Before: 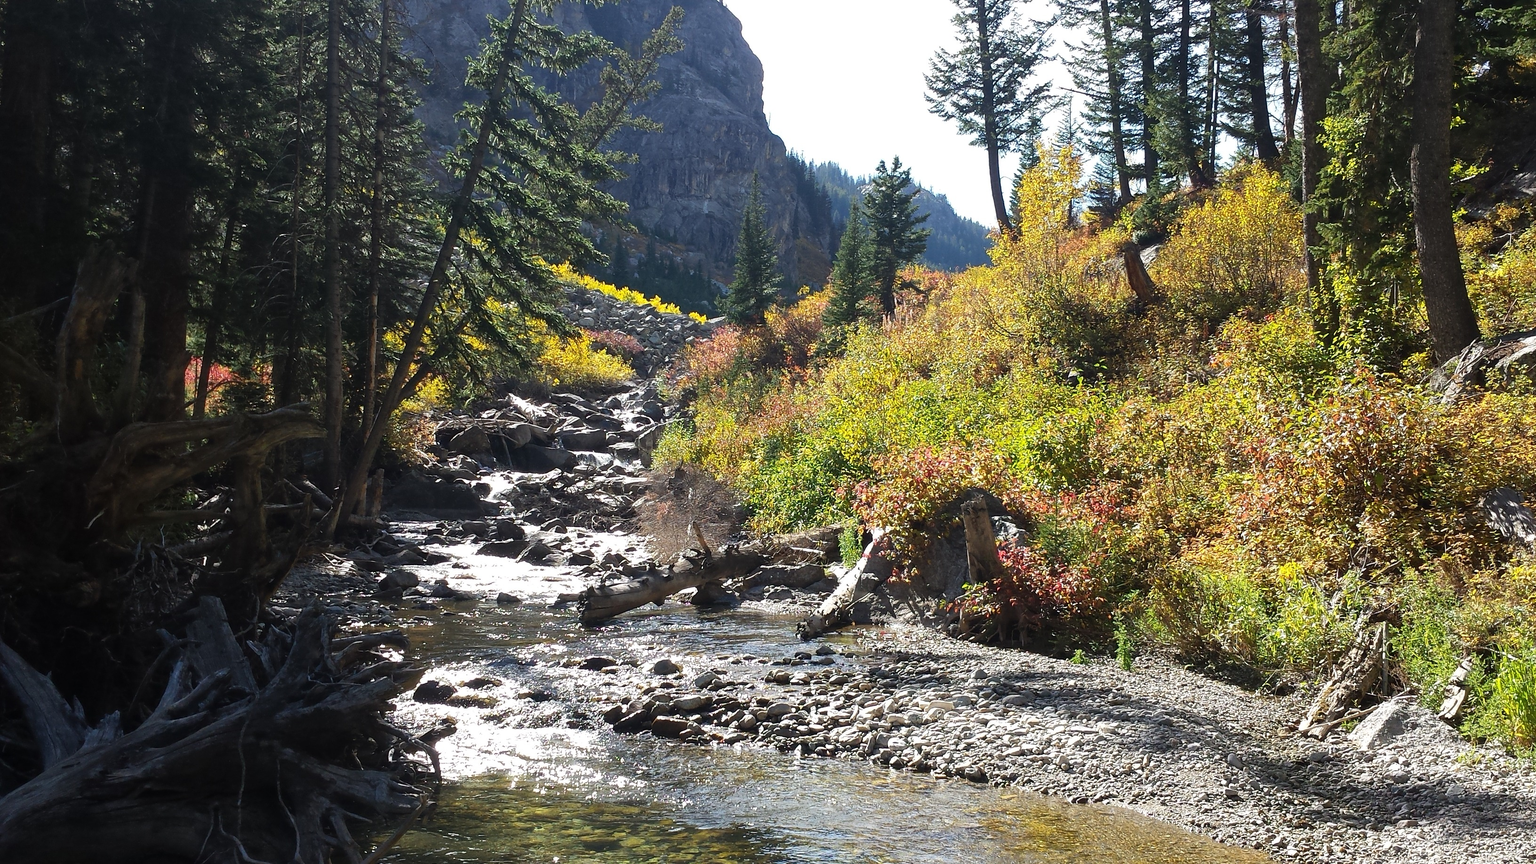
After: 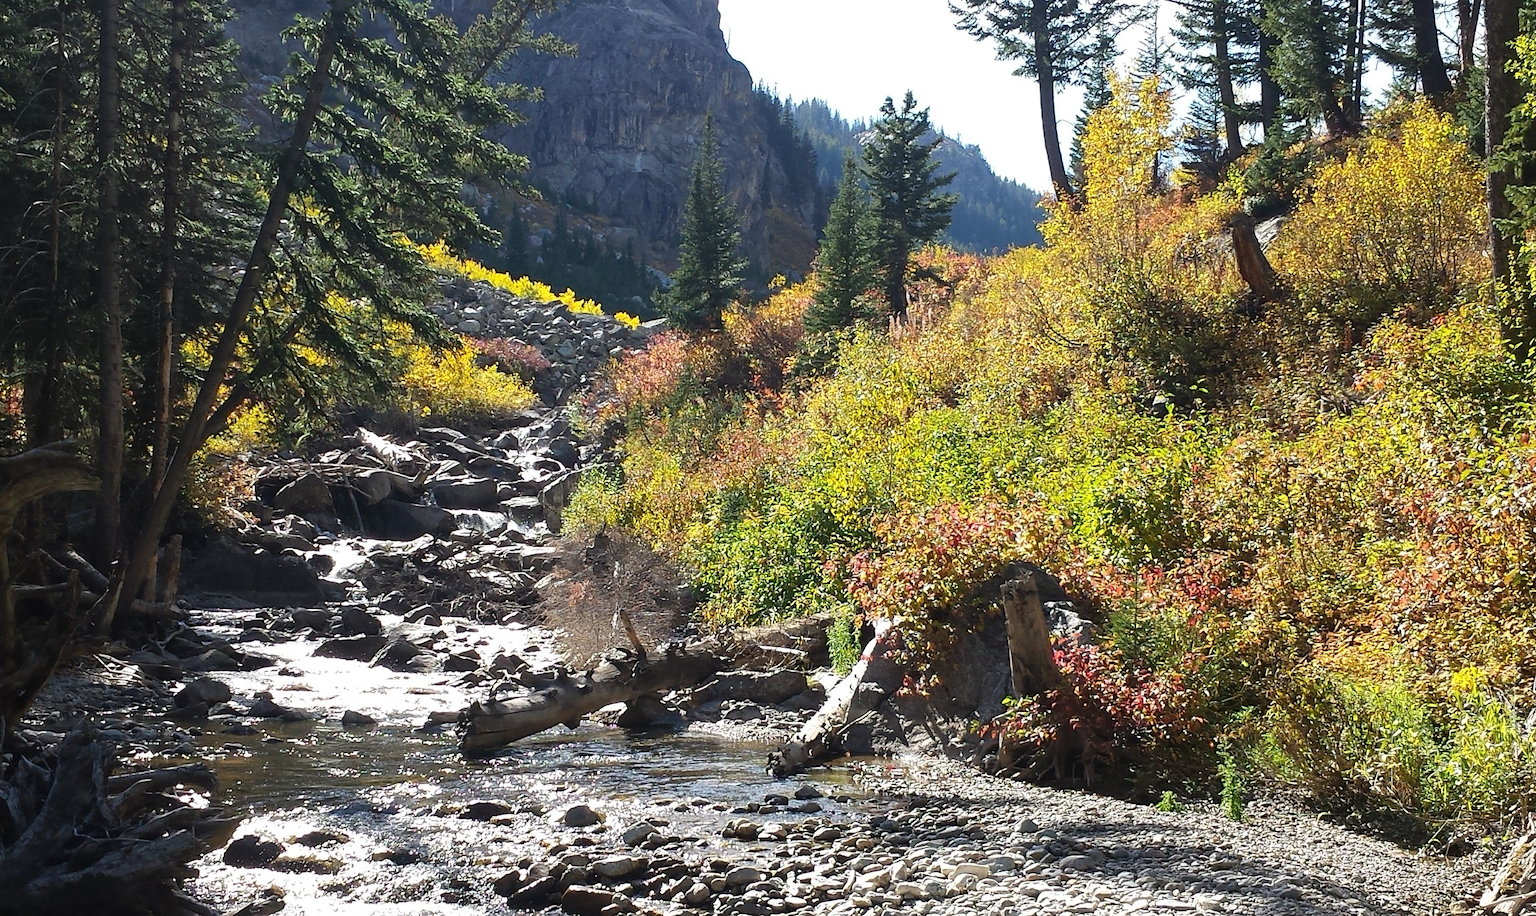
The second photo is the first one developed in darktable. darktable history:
crop and rotate: left 16.686%, top 10.697%, right 12.844%, bottom 14.516%
